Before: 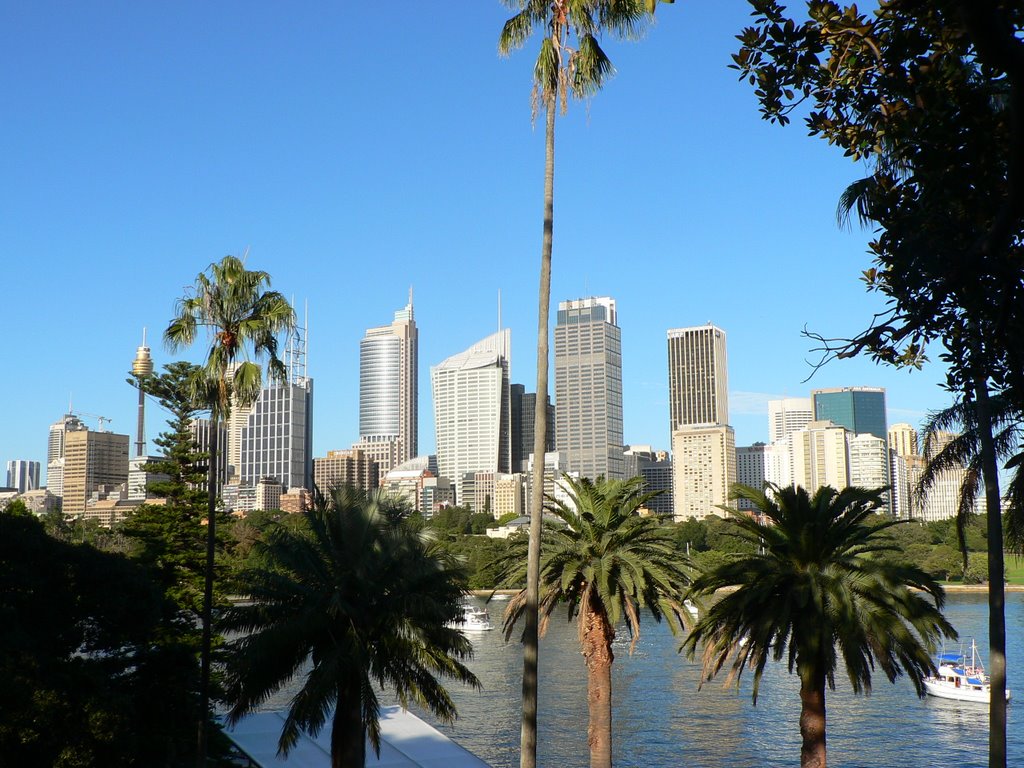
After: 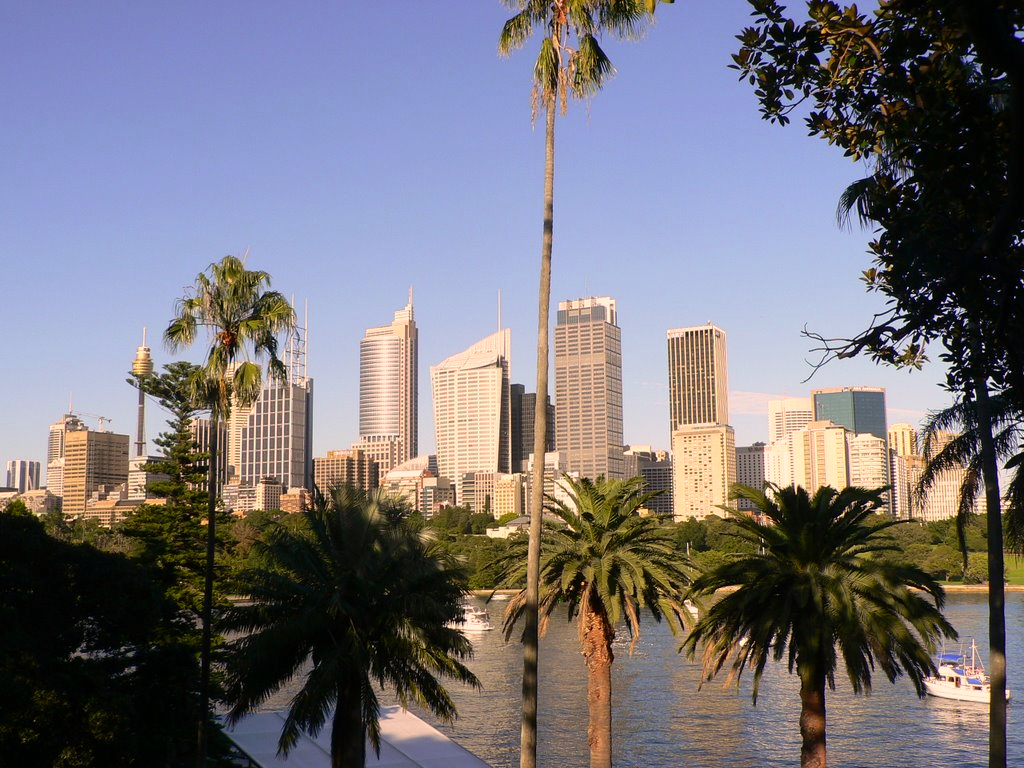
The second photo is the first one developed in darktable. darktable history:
color correction: highlights a* 17.53, highlights b* 18.6
